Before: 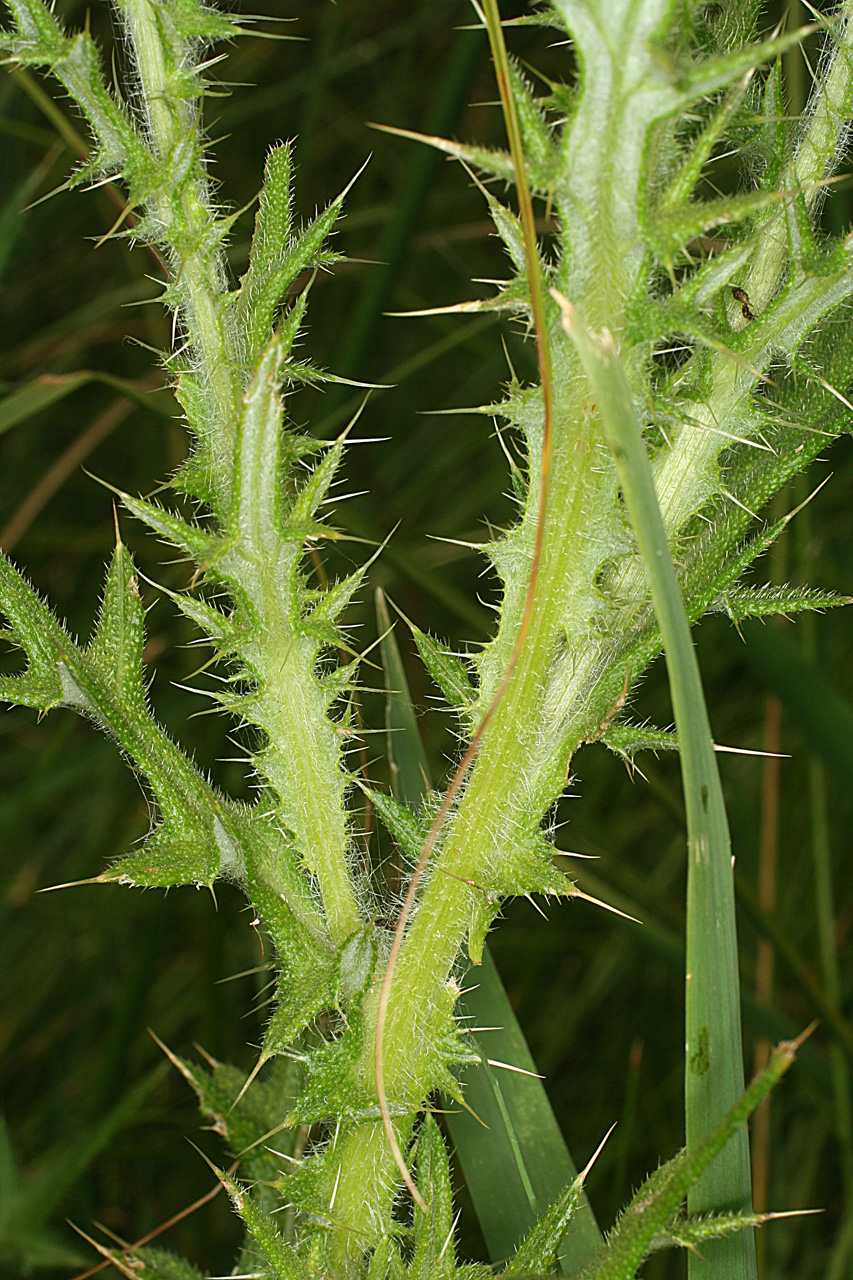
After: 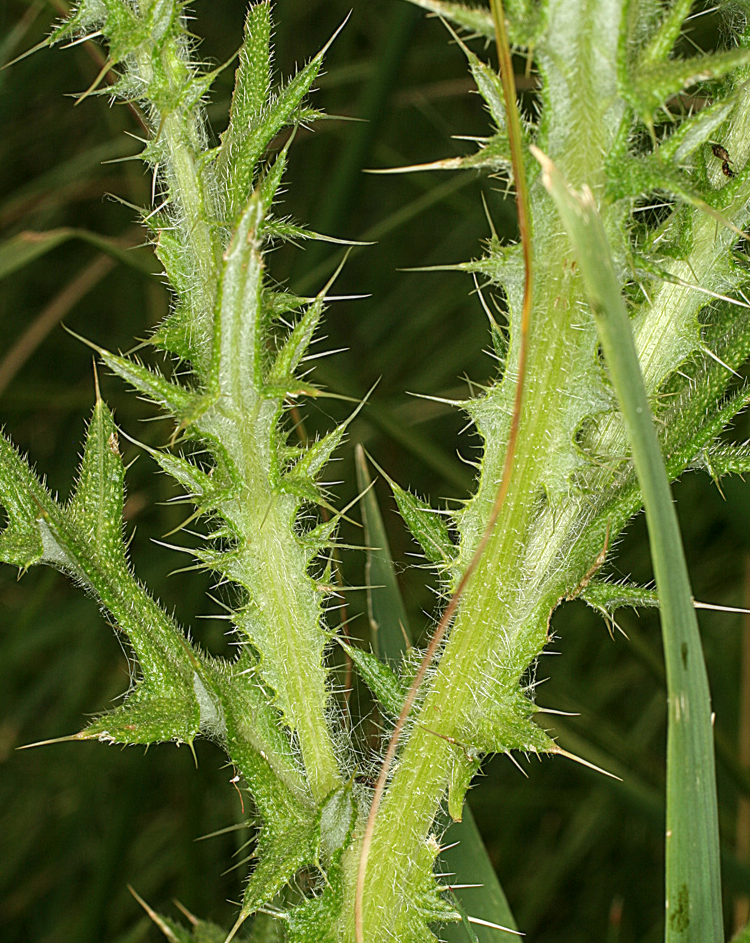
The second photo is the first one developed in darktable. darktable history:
local contrast: on, module defaults
crop and rotate: left 2.443%, top 11.208%, right 9.547%, bottom 15.093%
